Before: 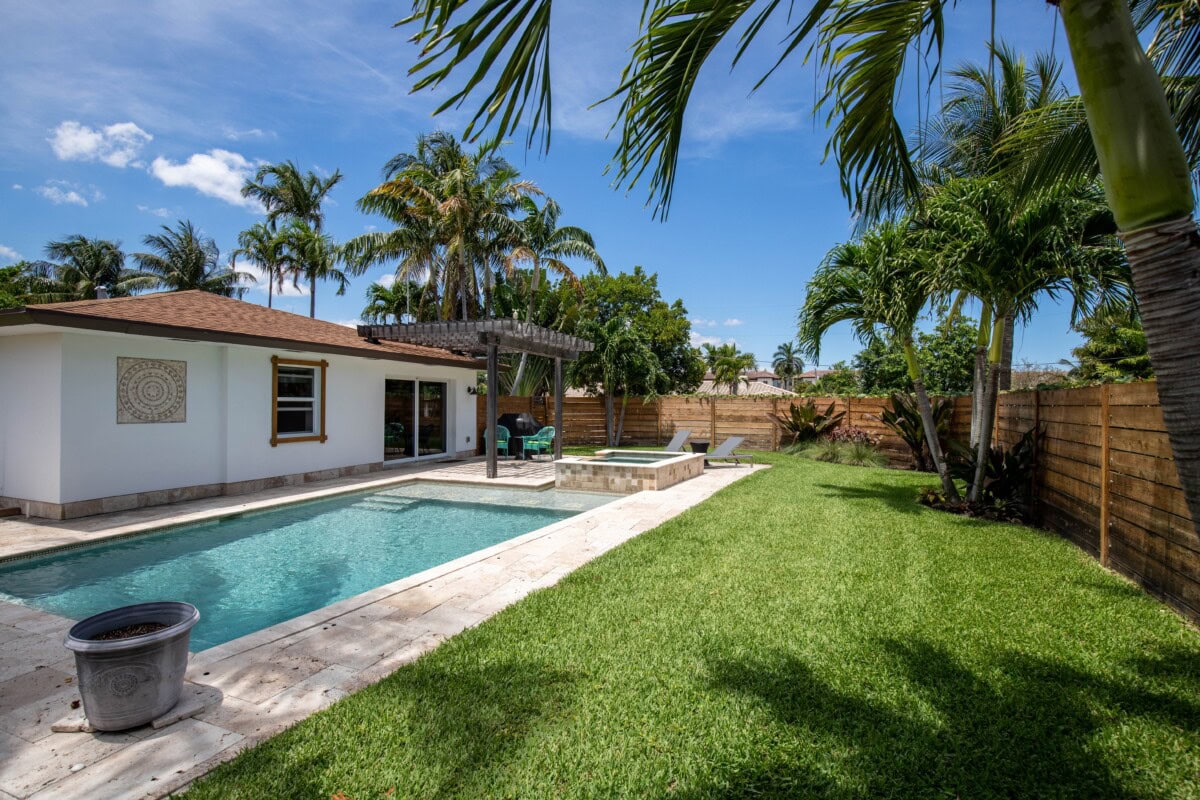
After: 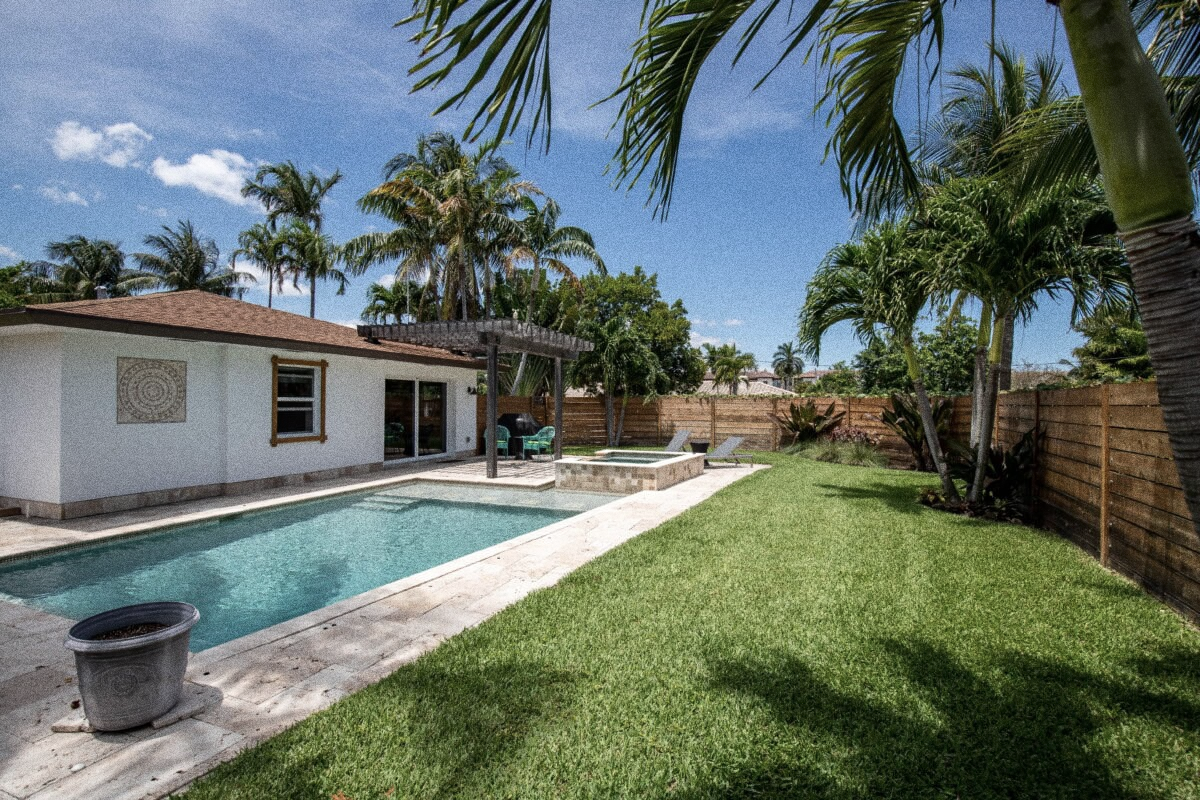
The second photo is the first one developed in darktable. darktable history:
contrast brightness saturation: contrast 0.06, brightness -0.01, saturation -0.23
grain: coarseness 0.09 ISO, strength 40%
